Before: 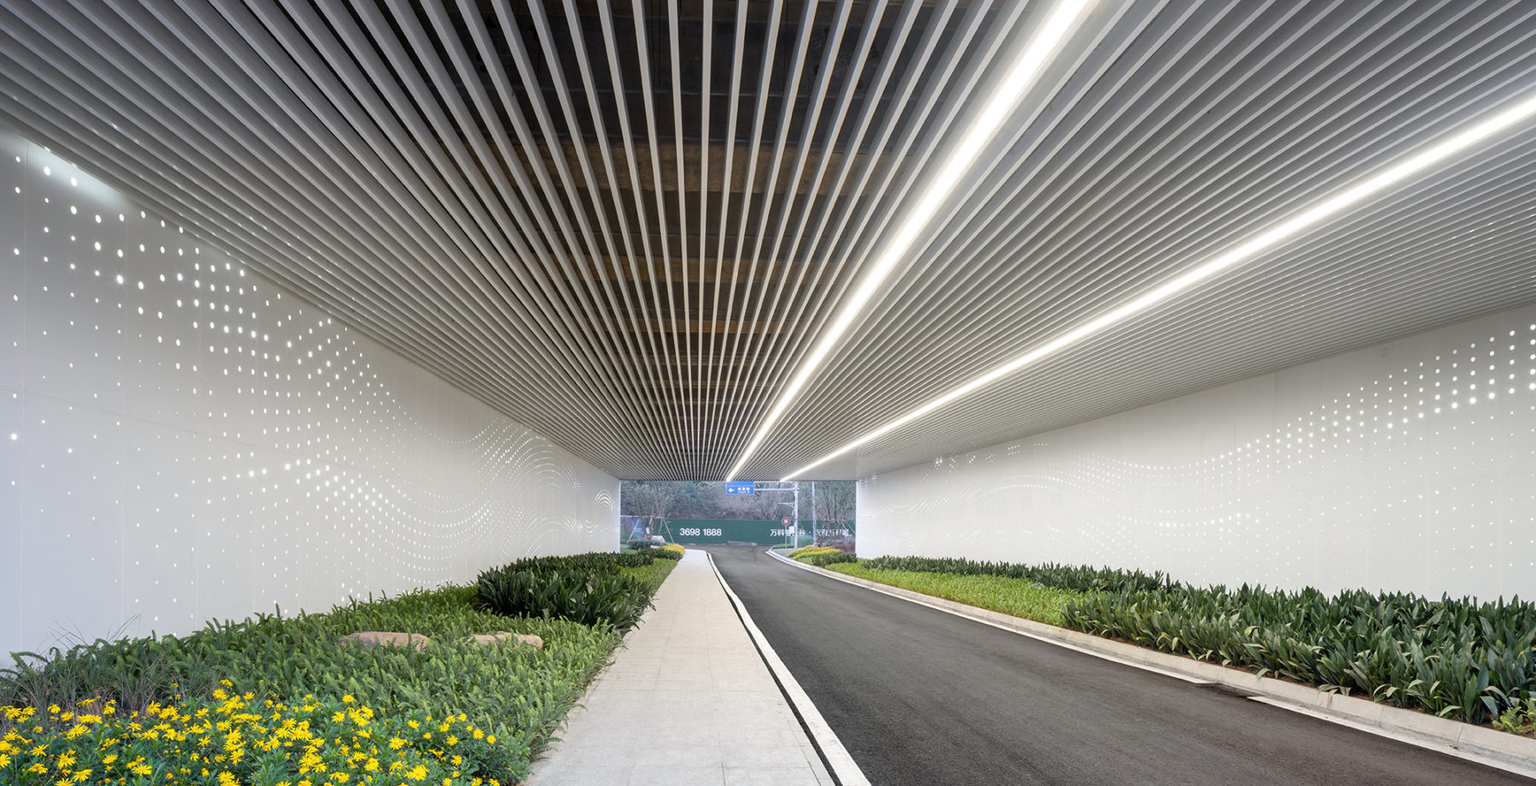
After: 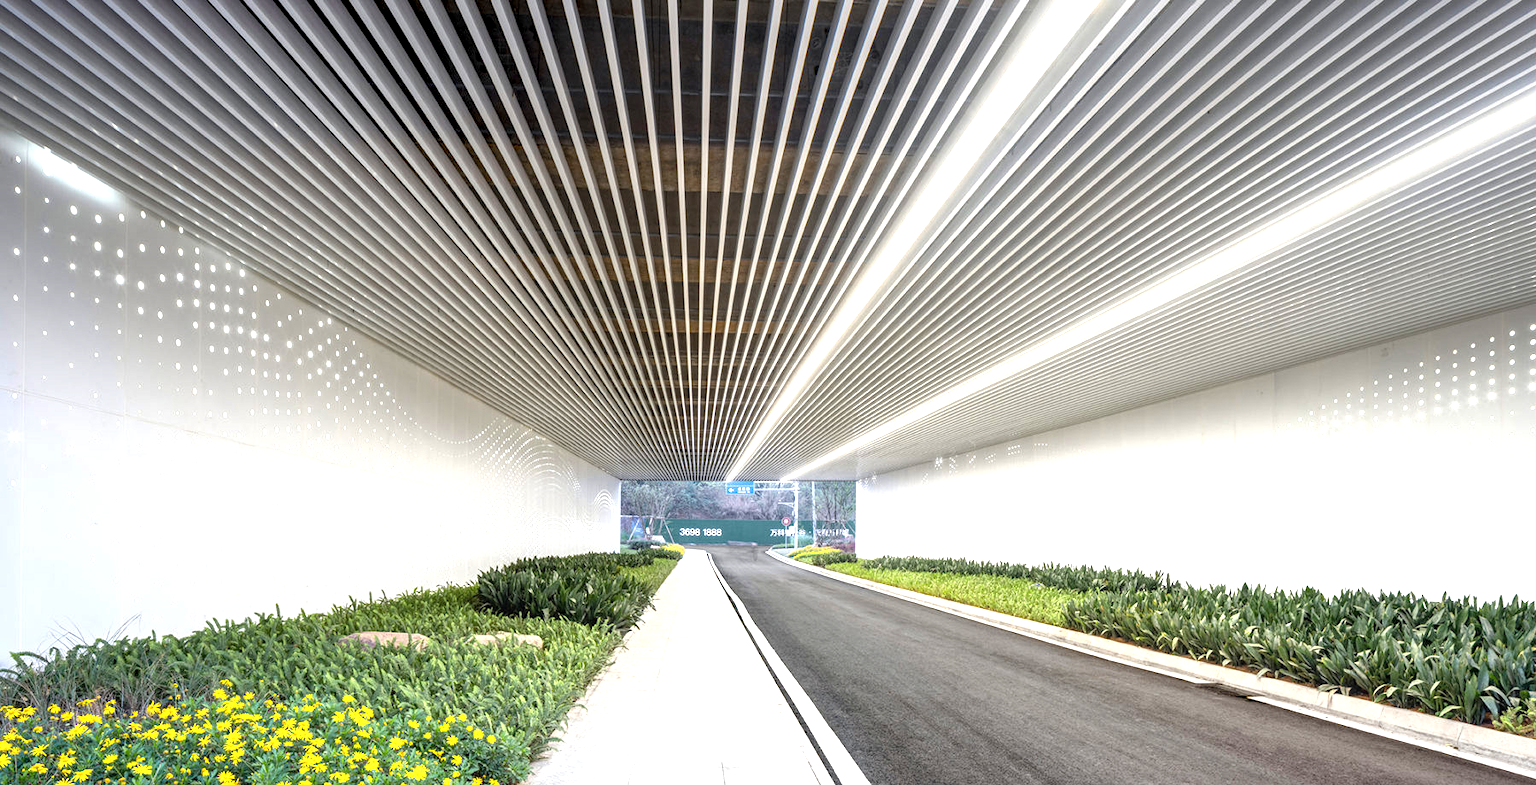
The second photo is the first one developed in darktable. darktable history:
haze removal: compatibility mode true, adaptive false
local contrast: on, module defaults
exposure: exposure 0.927 EV, compensate highlight preservation false
